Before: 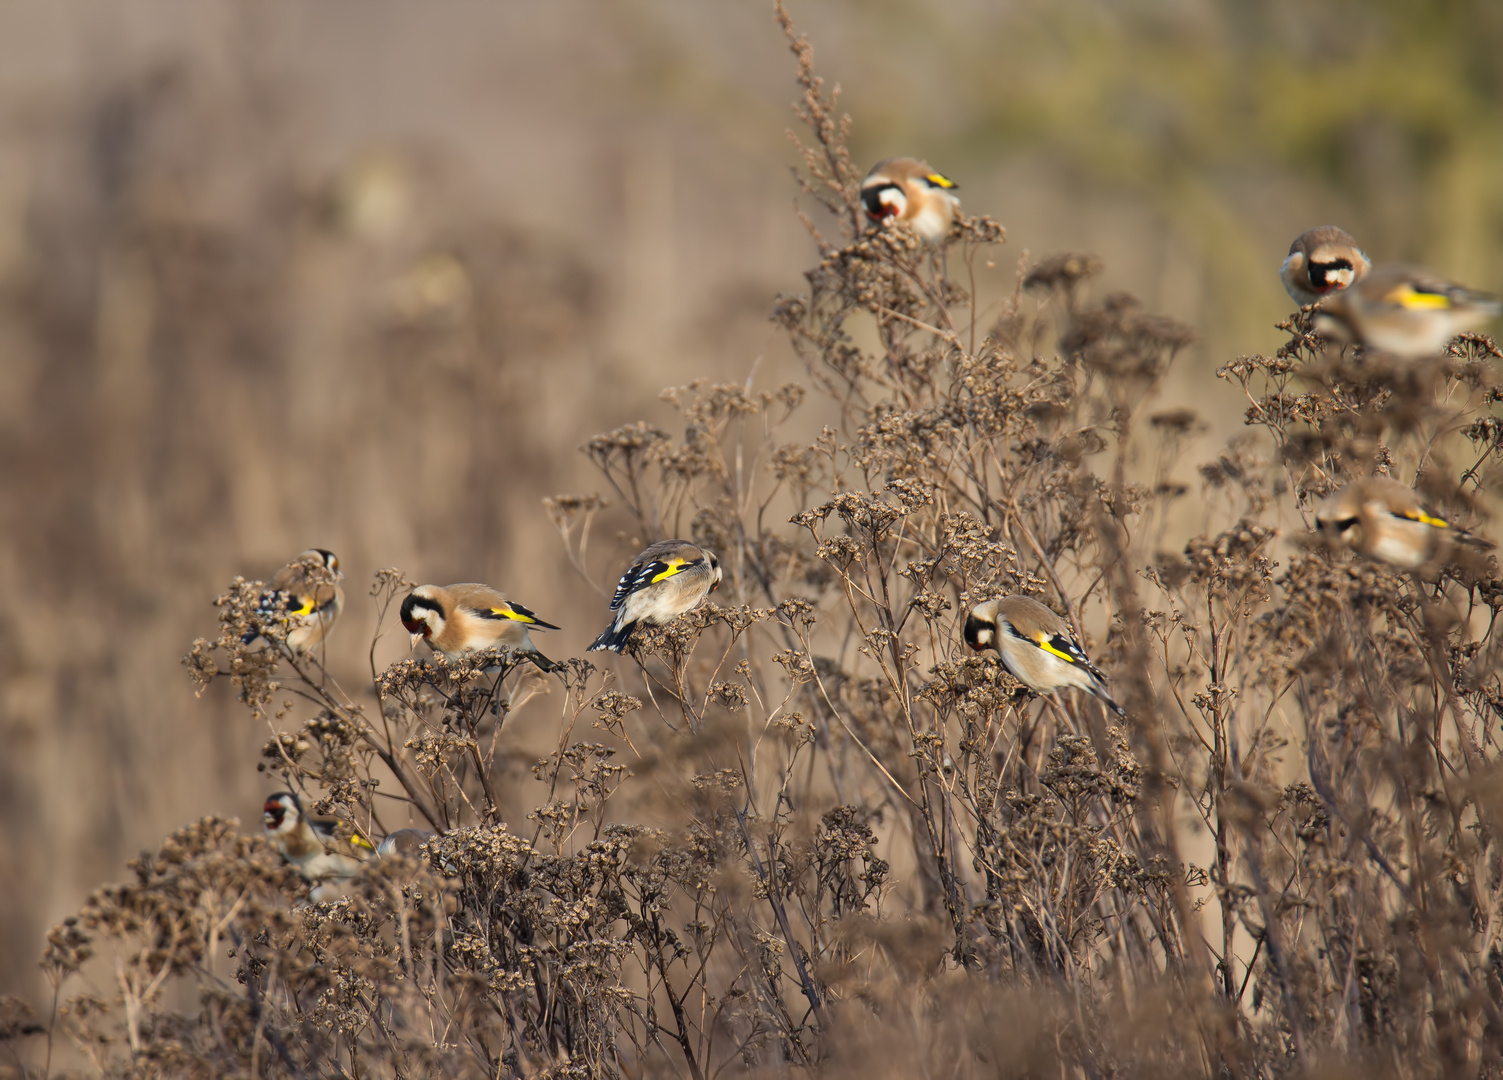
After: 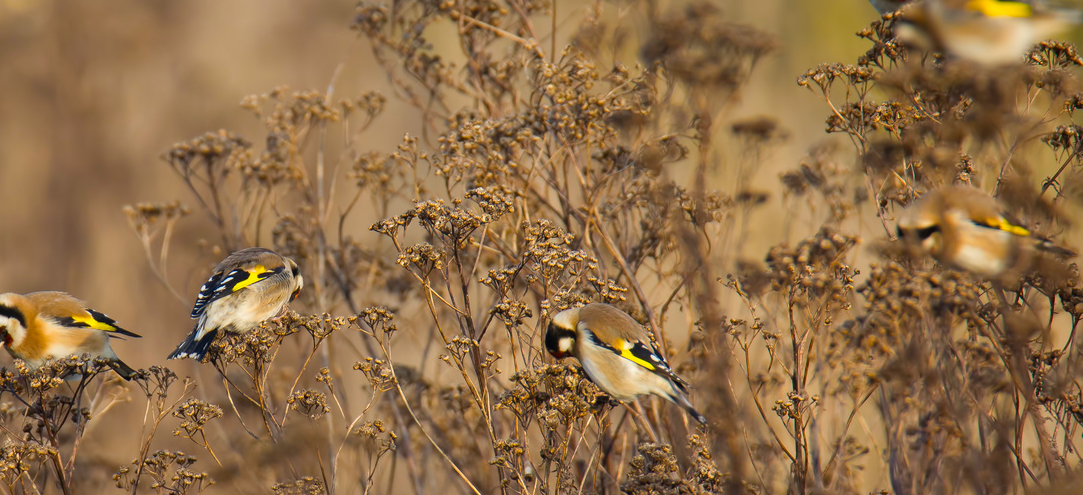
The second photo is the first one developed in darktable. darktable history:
color balance rgb: linear chroma grading › global chroma 15%, perceptual saturation grading › global saturation 30%
crop and rotate: left 27.938%, top 27.046%, bottom 27.046%
